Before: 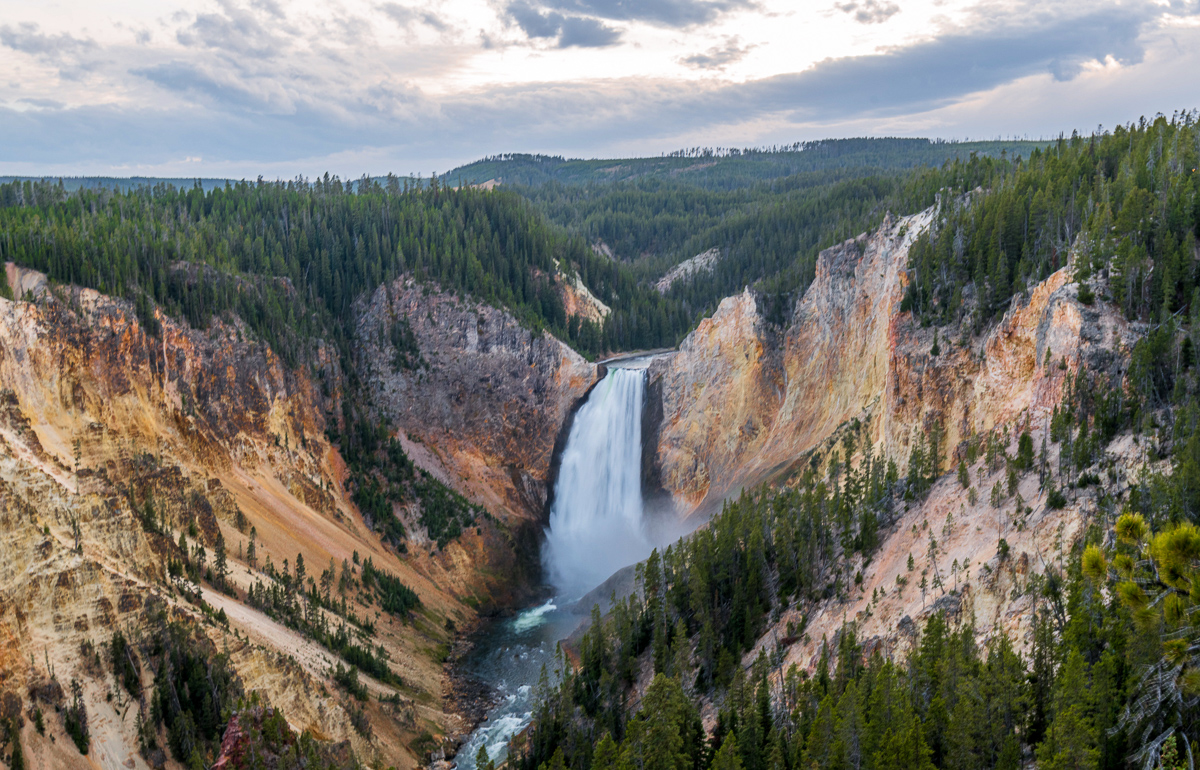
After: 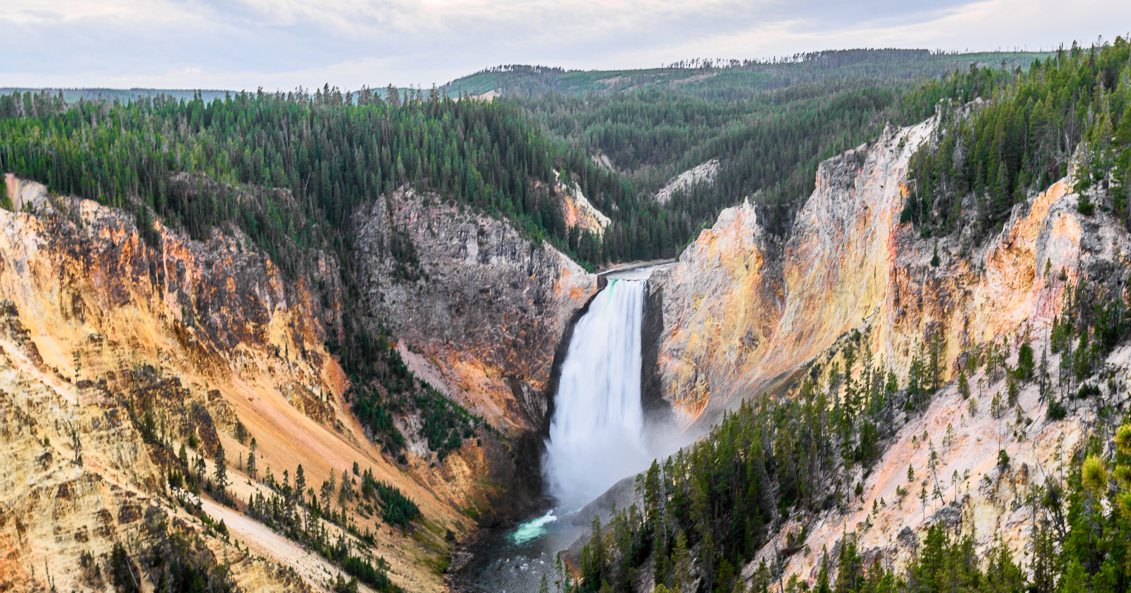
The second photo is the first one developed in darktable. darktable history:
crop and rotate: angle 0.03°, top 11.643%, right 5.651%, bottom 11.189%
tone curve: curves: ch0 [(0, 0) (0.055, 0.05) (0.258, 0.287) (0.434, 0.526) (0.517, 0.648) (0.745, 0.874) (1, 1)]; ch1 [(0, 0) (0.346, 0.307) (0.418, 0.383) (0.46, 0.439) (0.482, 0.493) (0.502, 0.503) (0.517, 0.514) (0.55, 0.561) (0.588, 0.603) (0.646, 0.688) (1, 1)]; ch2 [(0, 0) (0.346, 0.34) (0.431, 0.45) (0.485, 0.499) (0.5, 0.503) (0.527, 0.525) (0.545, 0.562) (0.679, 0.706) (1, 1)], color space Lab, independent channels, preserve colors none
